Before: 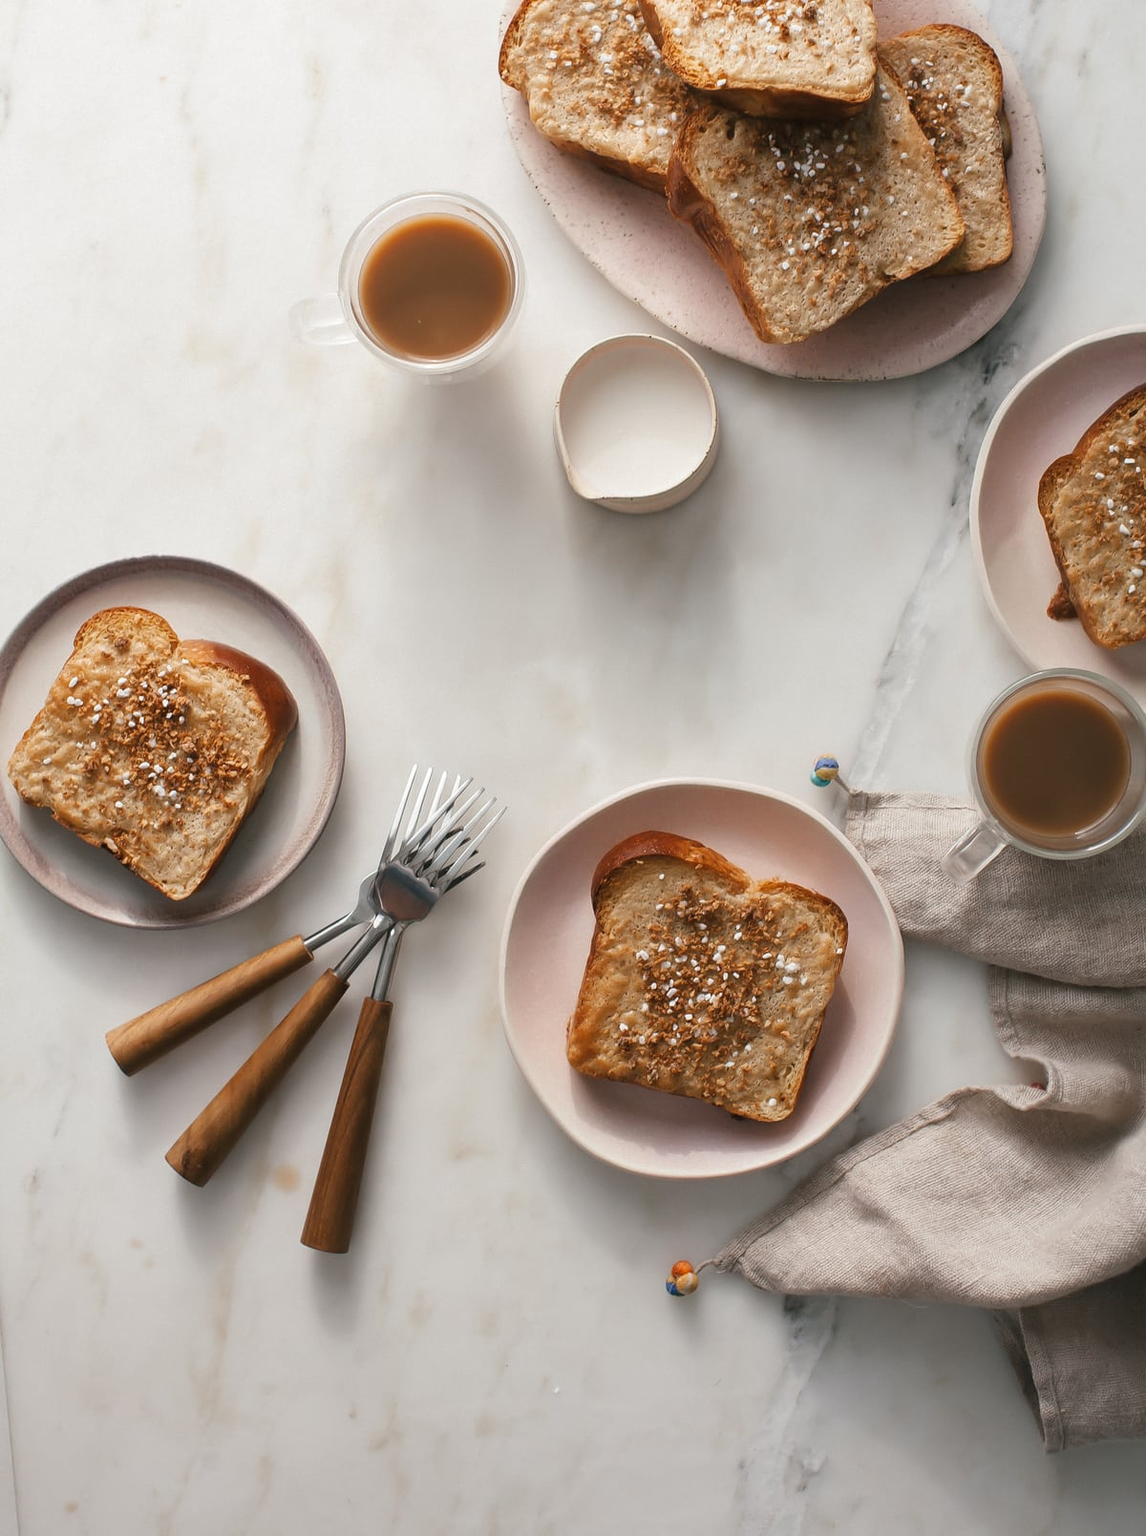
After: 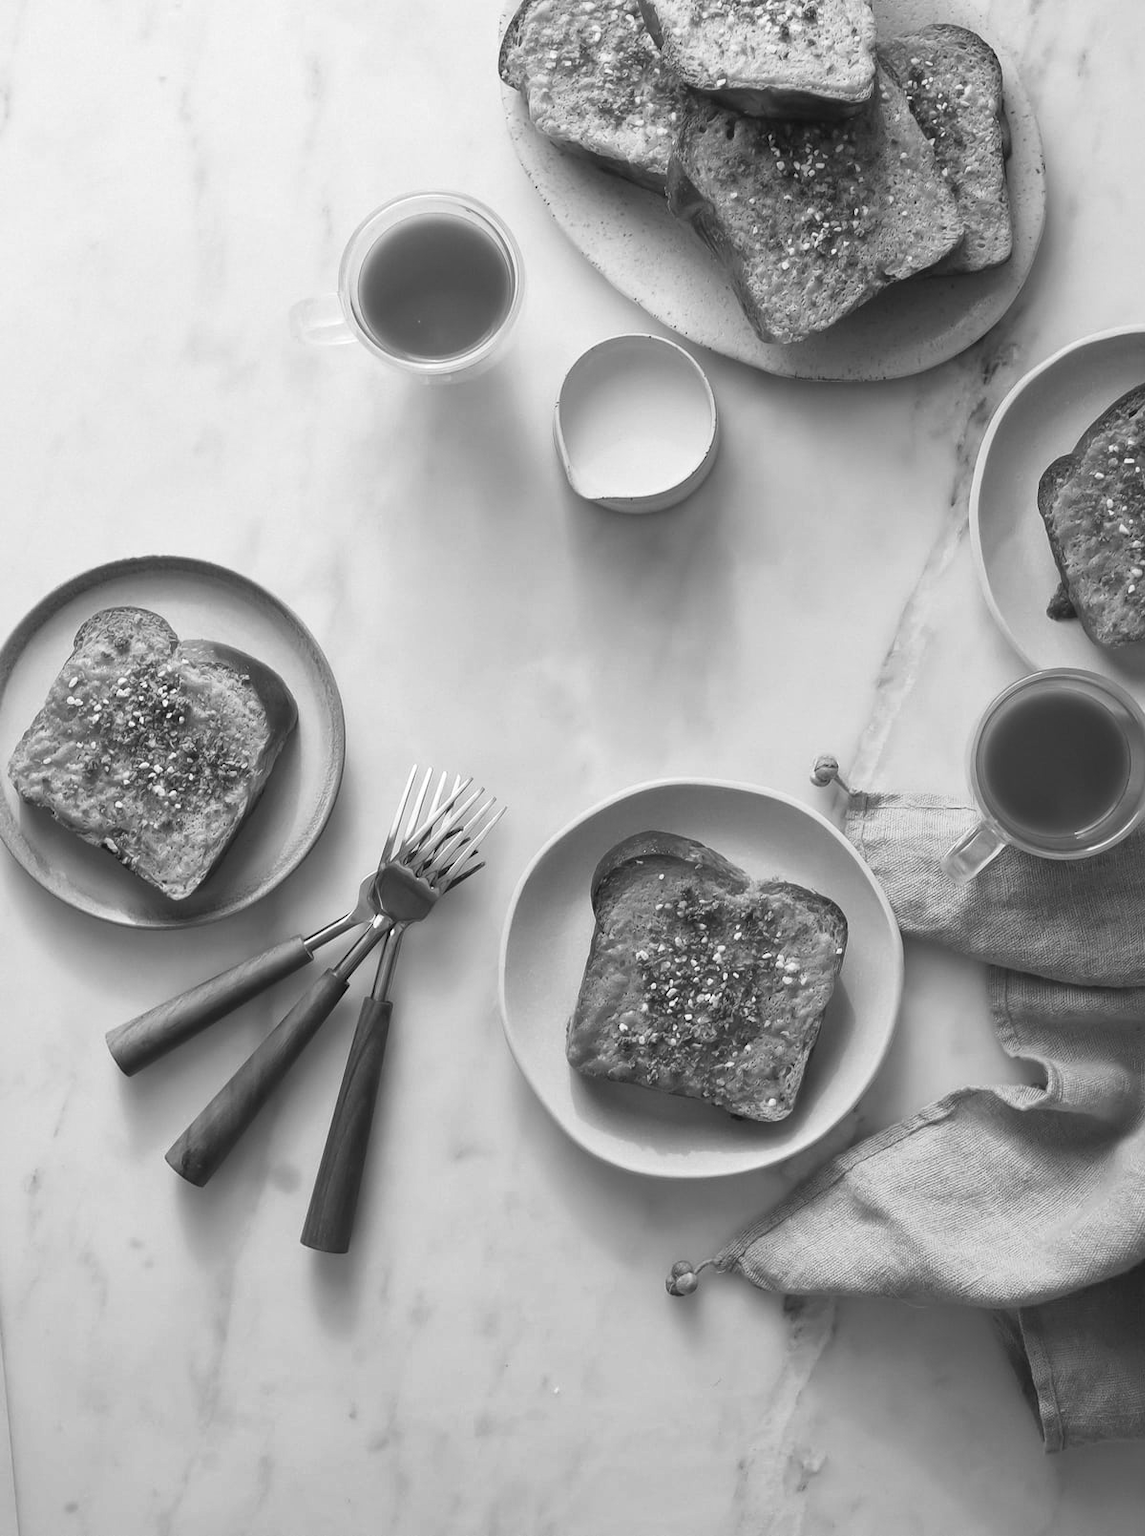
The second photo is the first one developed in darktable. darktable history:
tone curve: curves: ch0 [(0, 0.024) (0.119, 0.146) (0.474, 0.464) (0.718, 0.721) (0.817, 0.839) (1, 0.998)]; ch1 [(0, 0) (0.377, 0.416) (0.439, 0.451) (0.477, 0.477) (0.501, 0.497) (0.538, 0.544) (0.58, 0.602) (0.664, 0.676) (0.783, 0.804) (1, 1)]; ch2 [(0, 0) (0.38, 0.405) (0.463, 0.456) (0.498, 0.497) (0.524, 0.535) (0.578, 0.576) (0.648, 0.665) (1, 1)], color space Lab, independent channels, preserve colors none
local contrast: mode bilateral grid, contrast 10, coarseness 25, detail 115%, midtone range 0.2
color zones: curves: ch0 [(0, 0.613) (0.01, 0.613) (0.245, 0.448) (0.498, 0.529) (0.642, 0.665) (0.879, 0.777) (0.99, 0.613)]; ch1 [(0, 0) (0.143, 0) (0.286, 0) (0.429, 0) (0.571, 0) (0.714, 0) (0.857, 0)]
